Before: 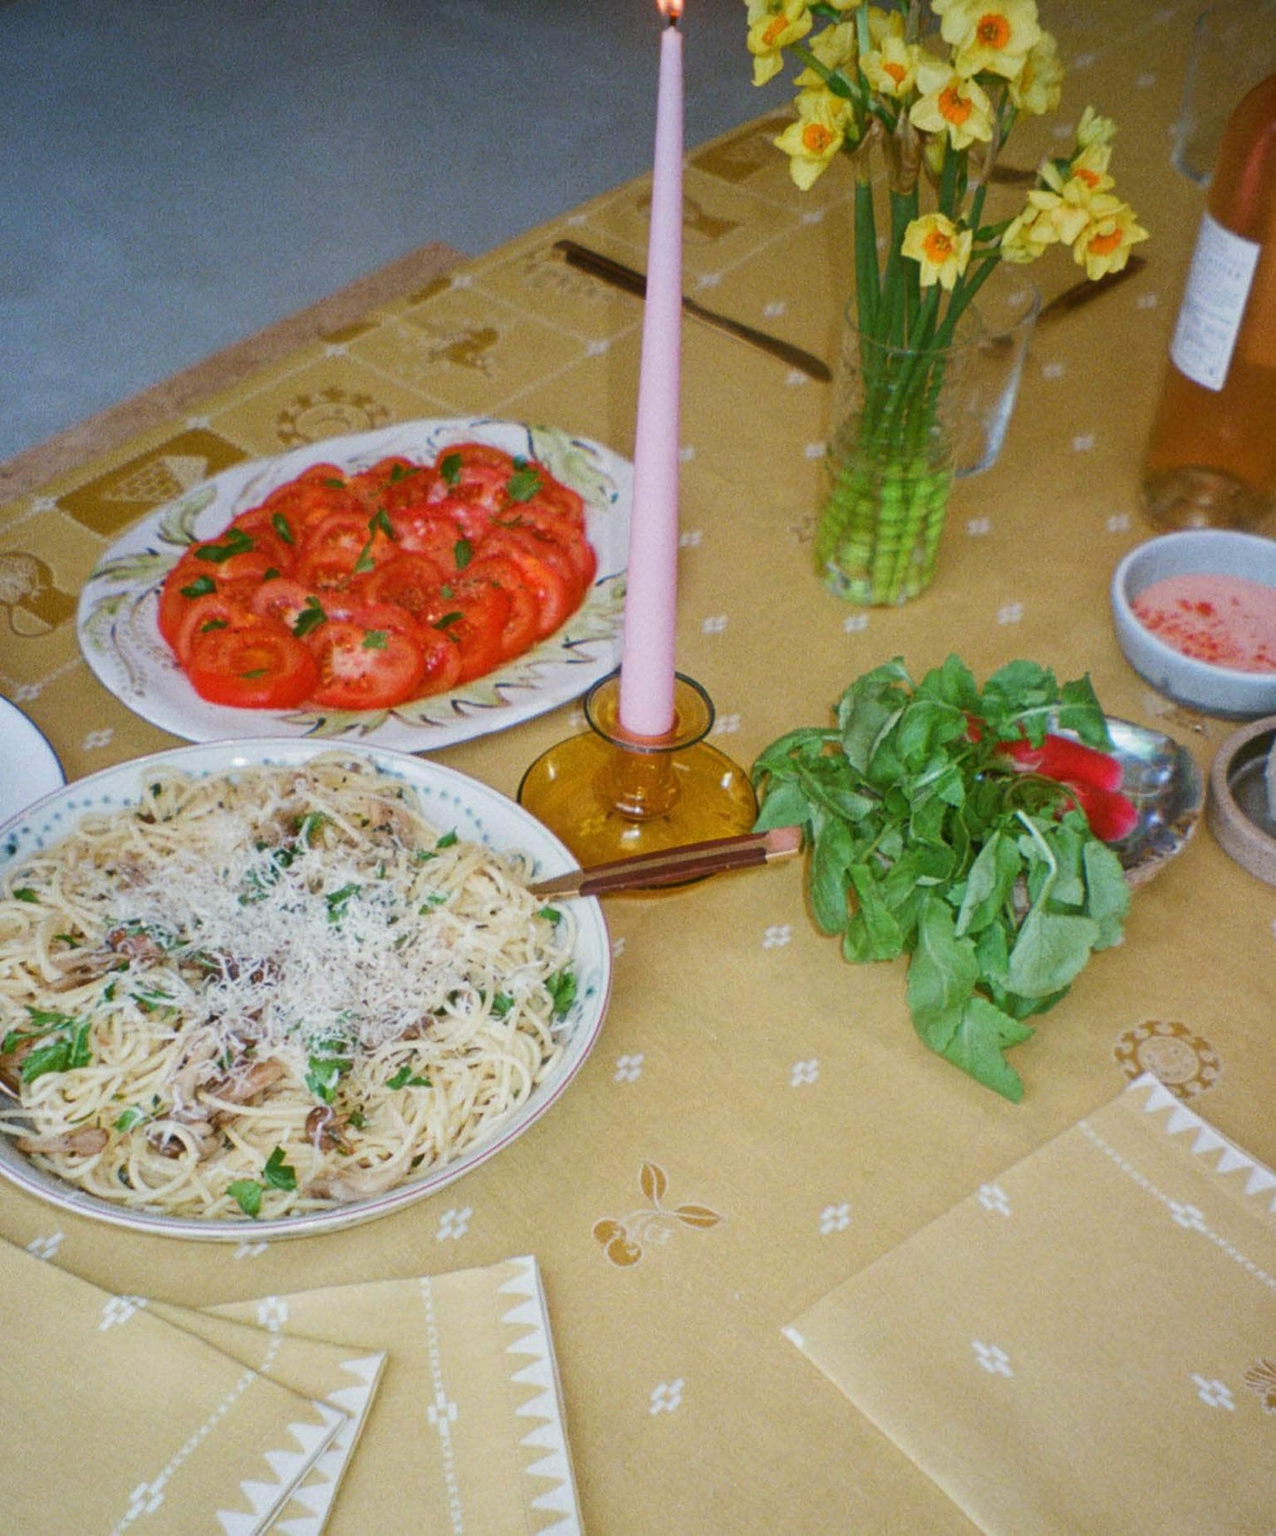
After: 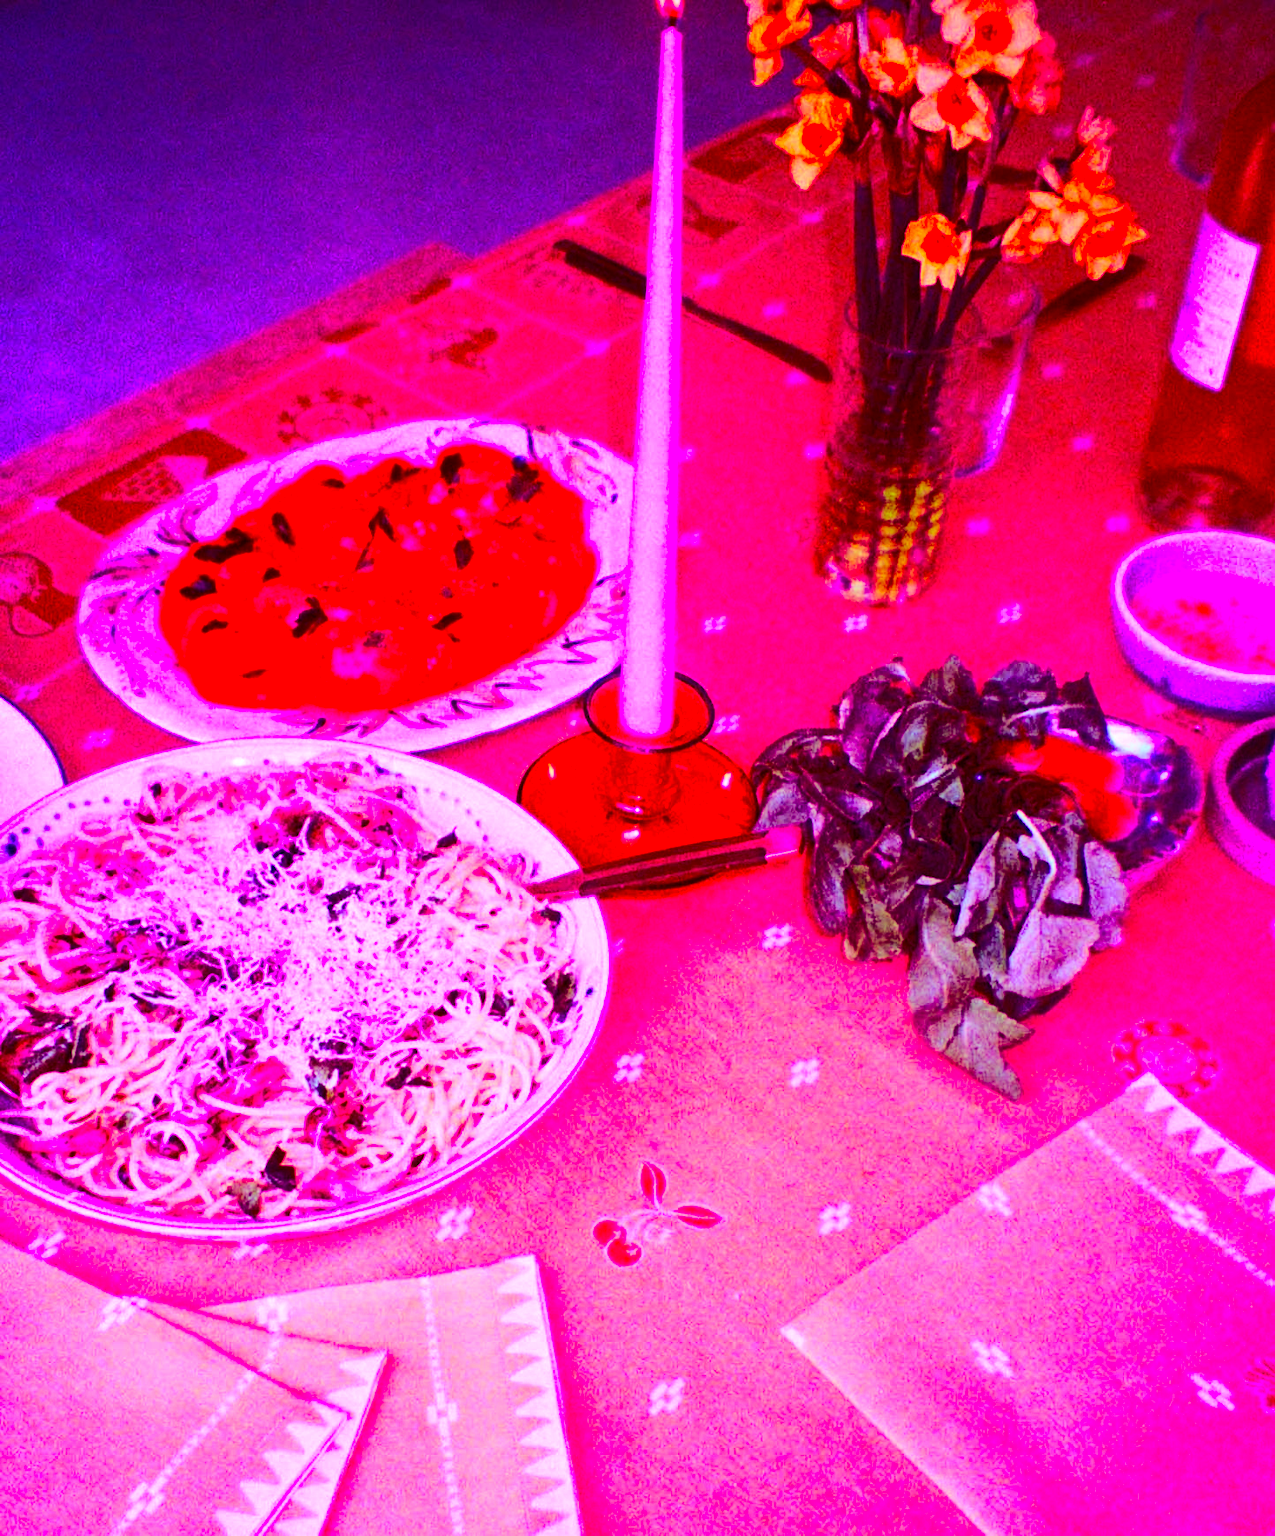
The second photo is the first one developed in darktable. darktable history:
color balance: mode lift, gamma, gain (sRGB), lift [1, 1, 0.101, 1]
contrast brightness saturation: brightness -0.02, saturation 0.35
base curve: curves: ch0 [(0, 0) (0.032, 0.037) (0.105, 0.228) (0.435, 0.76) (0.856, 0.983) (1, 1)]
color balance rgb: perceptual saturation grading › global saturation 25%, perceptual brilliance grading › mid-tones 10%, perceptual brilliance grading › shadows 15%, global vibrance 20%
